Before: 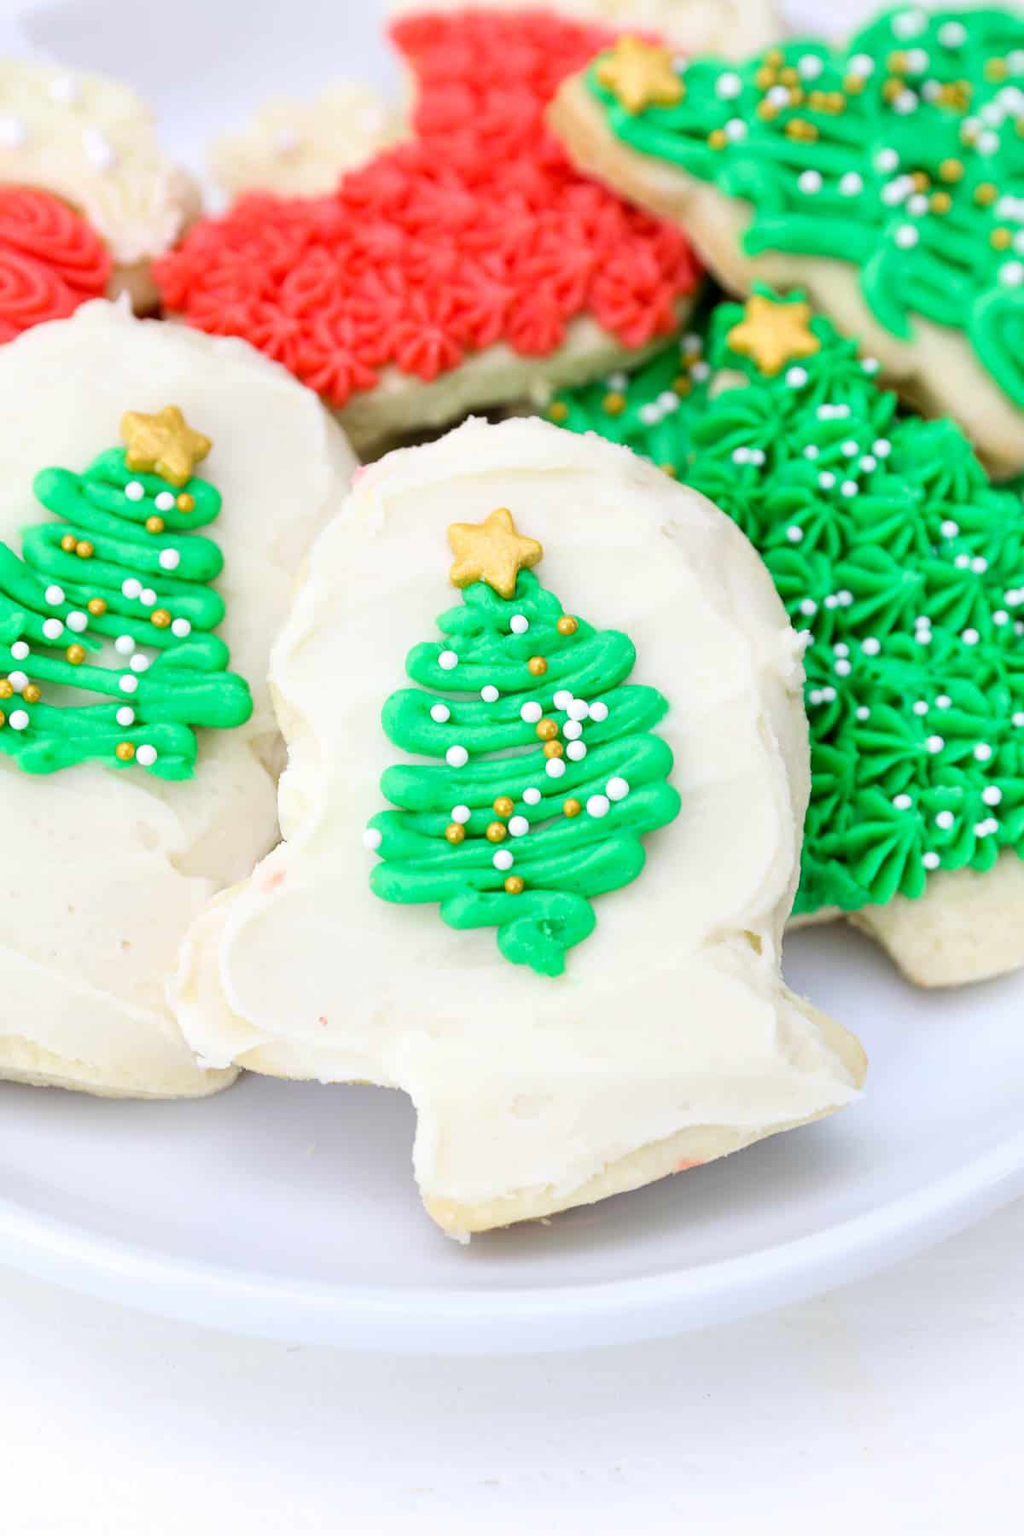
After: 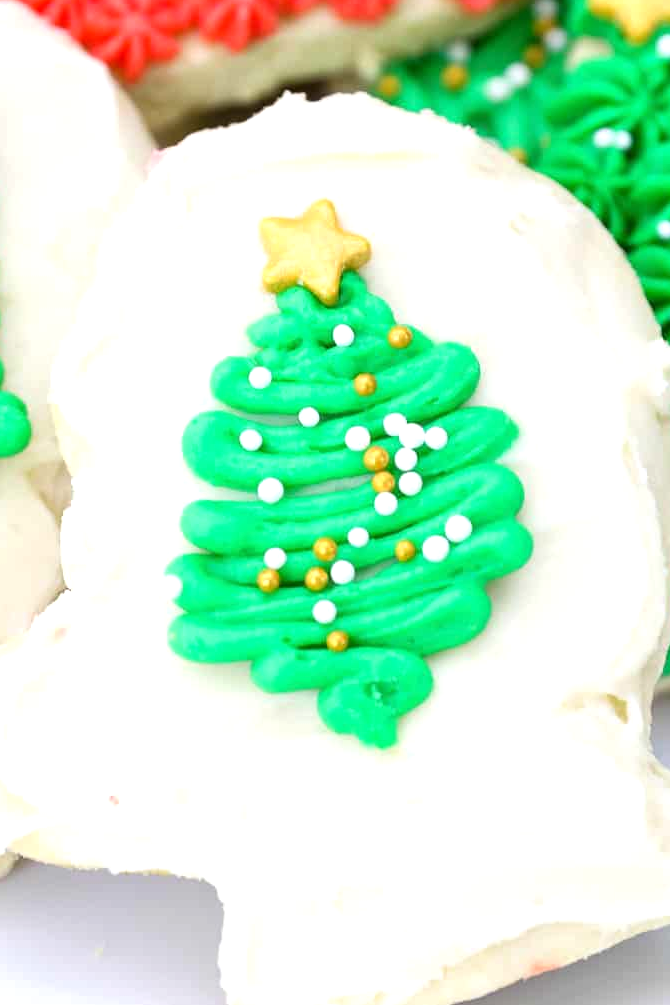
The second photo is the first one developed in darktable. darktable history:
exposure: exposure 0.367 EV, compensate highlight preservation false
crop and rotate: left 22.13%, top 22.054%, right 22.026%, bottom 22.102%
